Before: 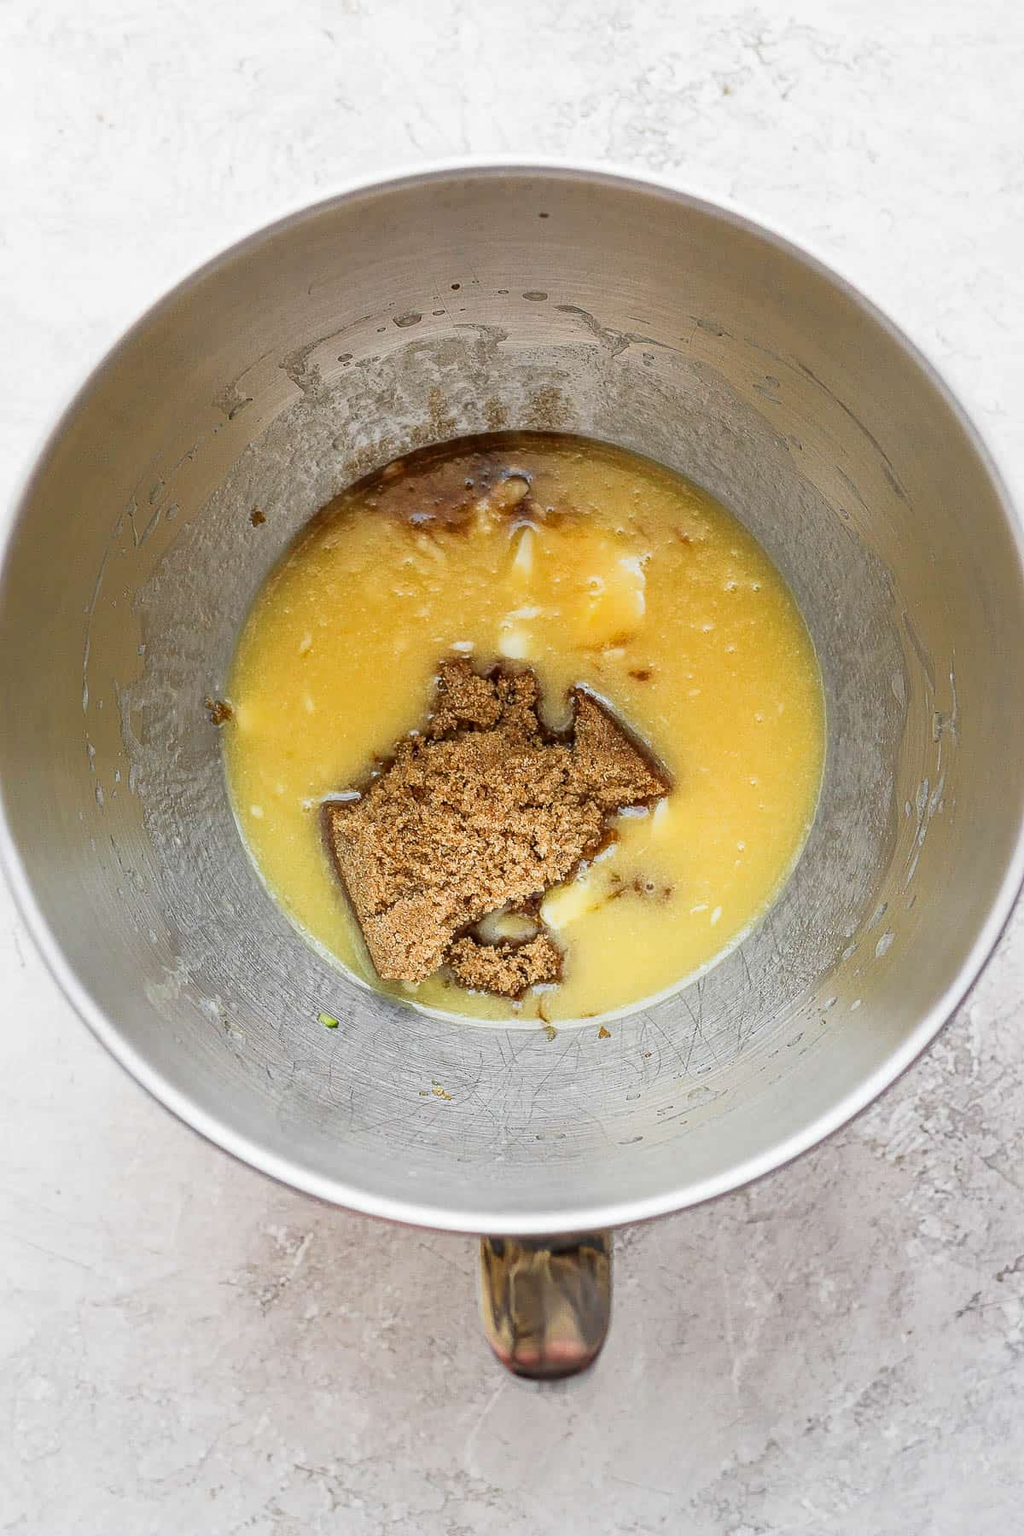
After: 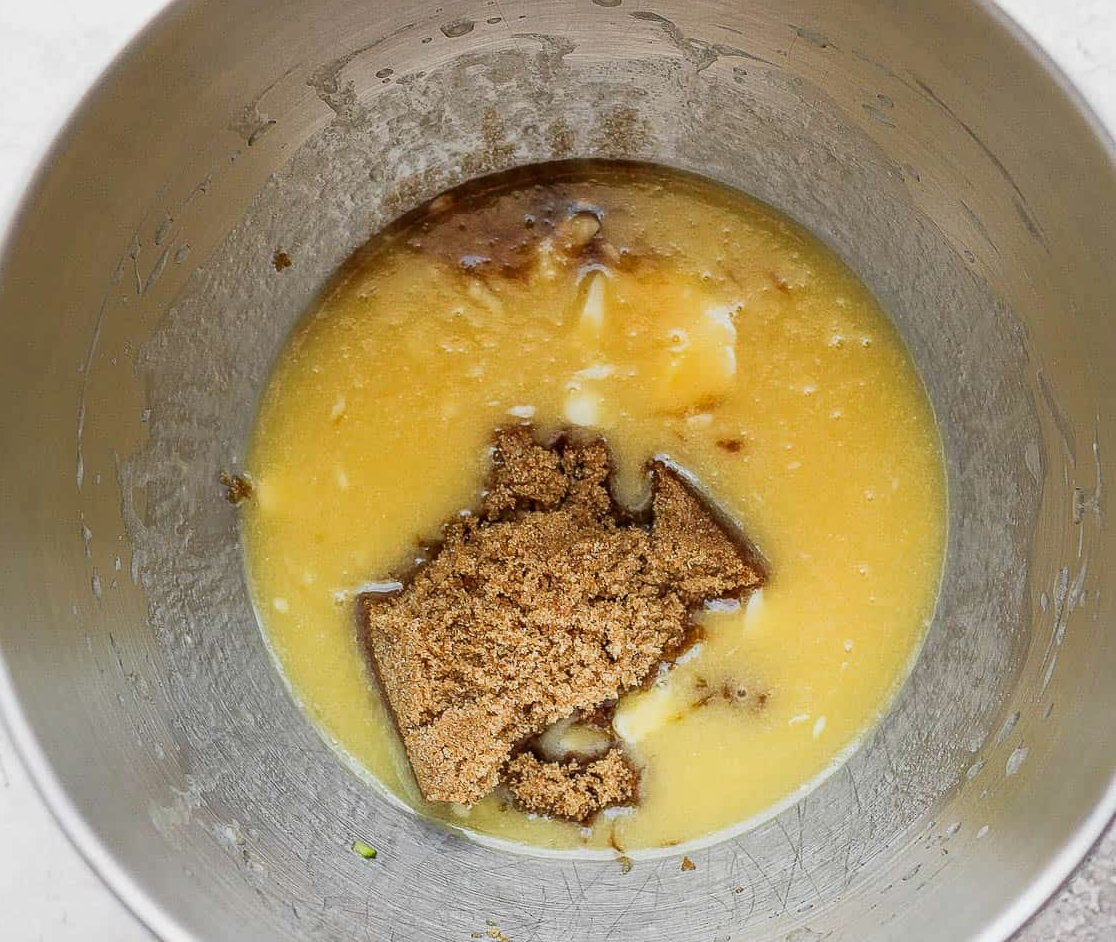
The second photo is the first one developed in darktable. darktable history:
crop: left 1.744%, top 19.225%, right 5.069%, bottom 28.357%
exposure: exposure -0.116 EV, compensate exposure bias true, compensate highlight preservation false
